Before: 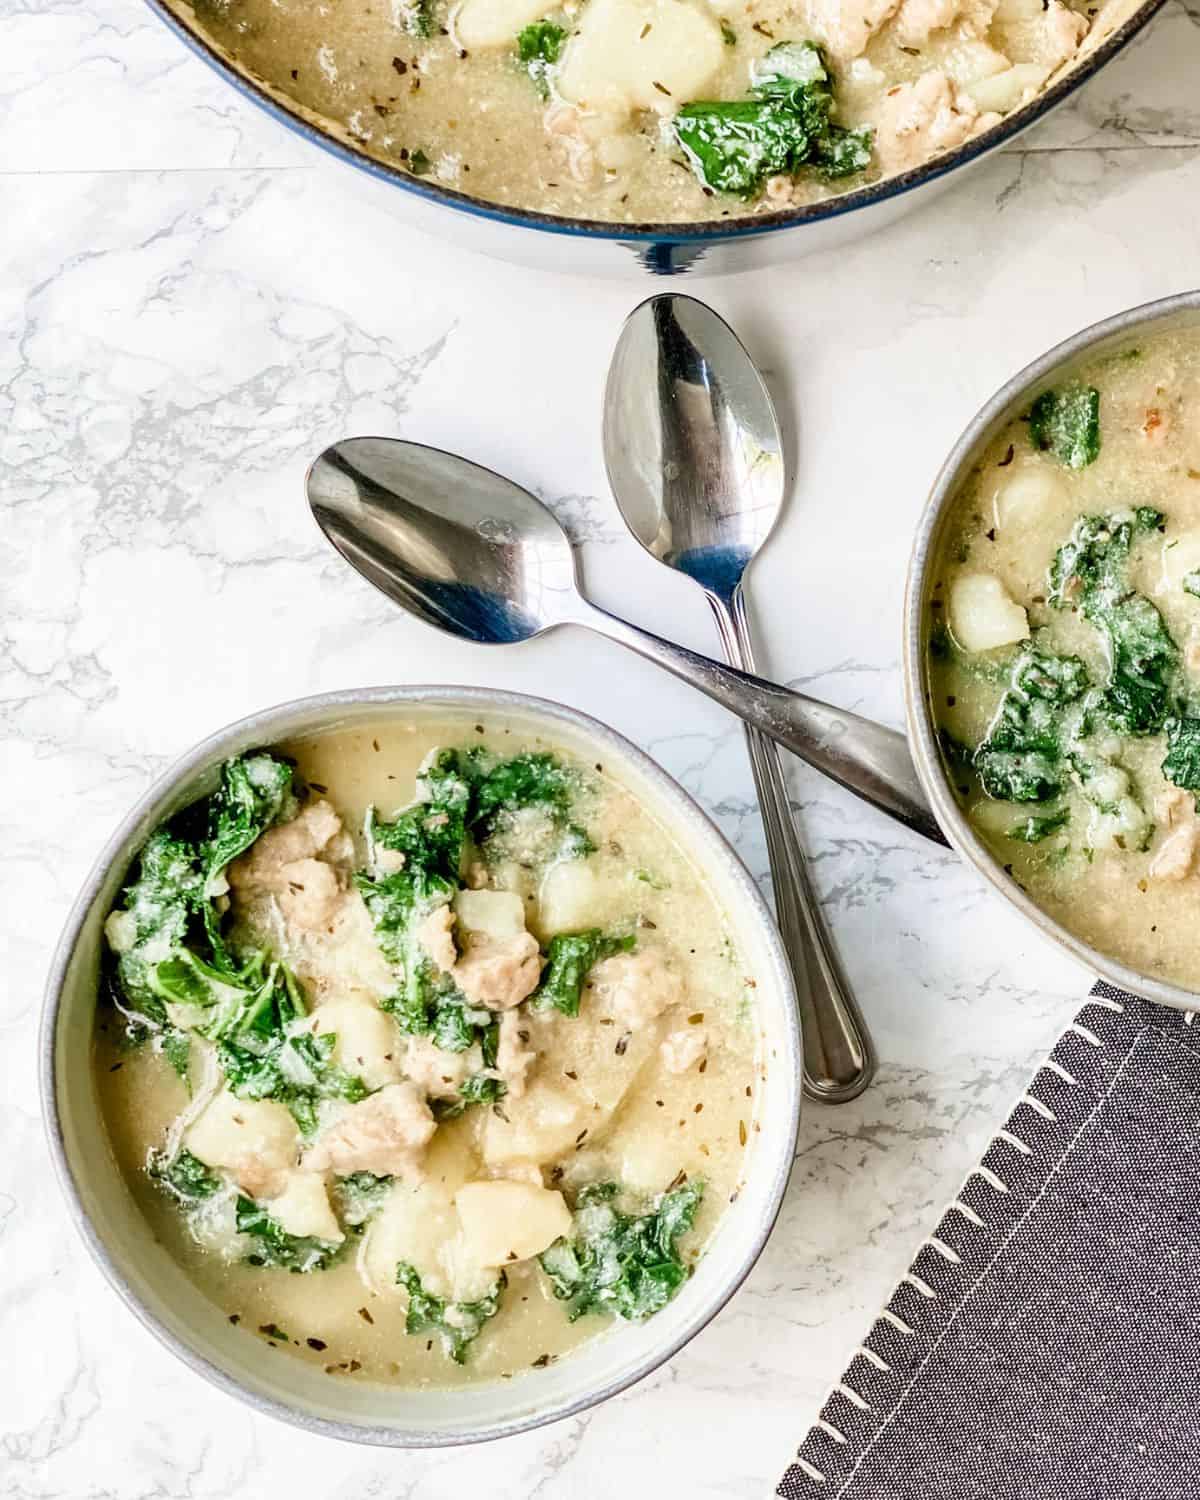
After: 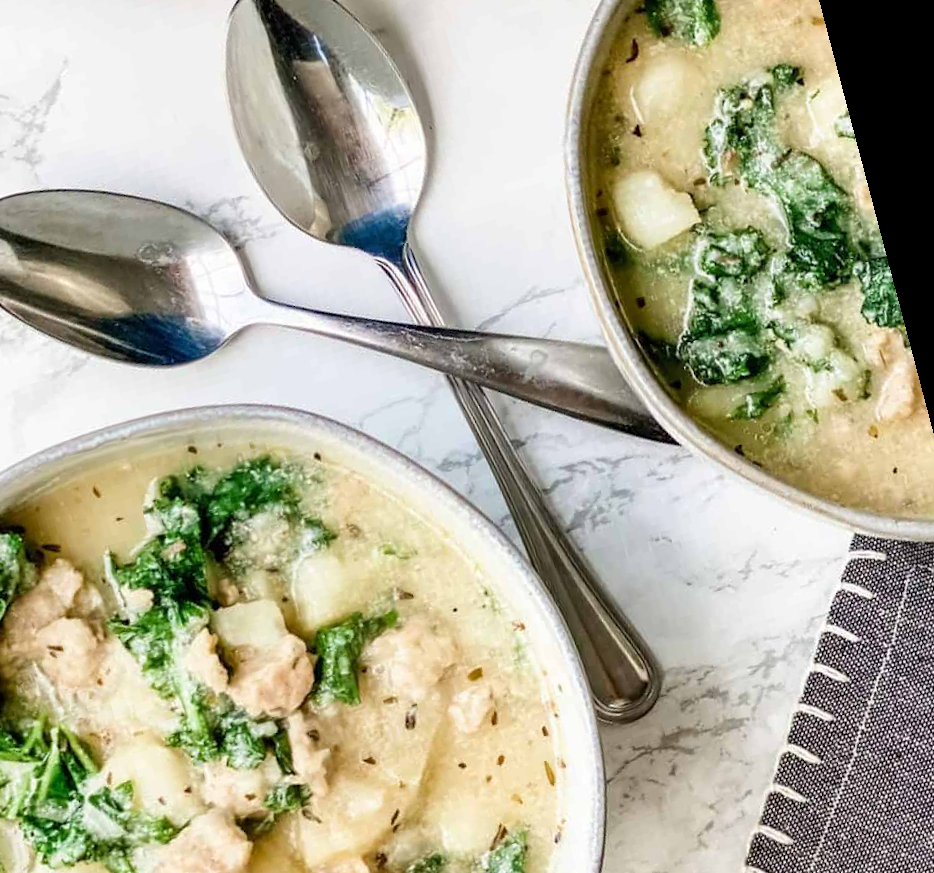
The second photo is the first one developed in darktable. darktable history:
rotate and perspective: rotation -14.8°, crop left 0.1, crop right 0.903, crop top 0.25, crop bottom 0.748
crop and rotate: left 24.6%
